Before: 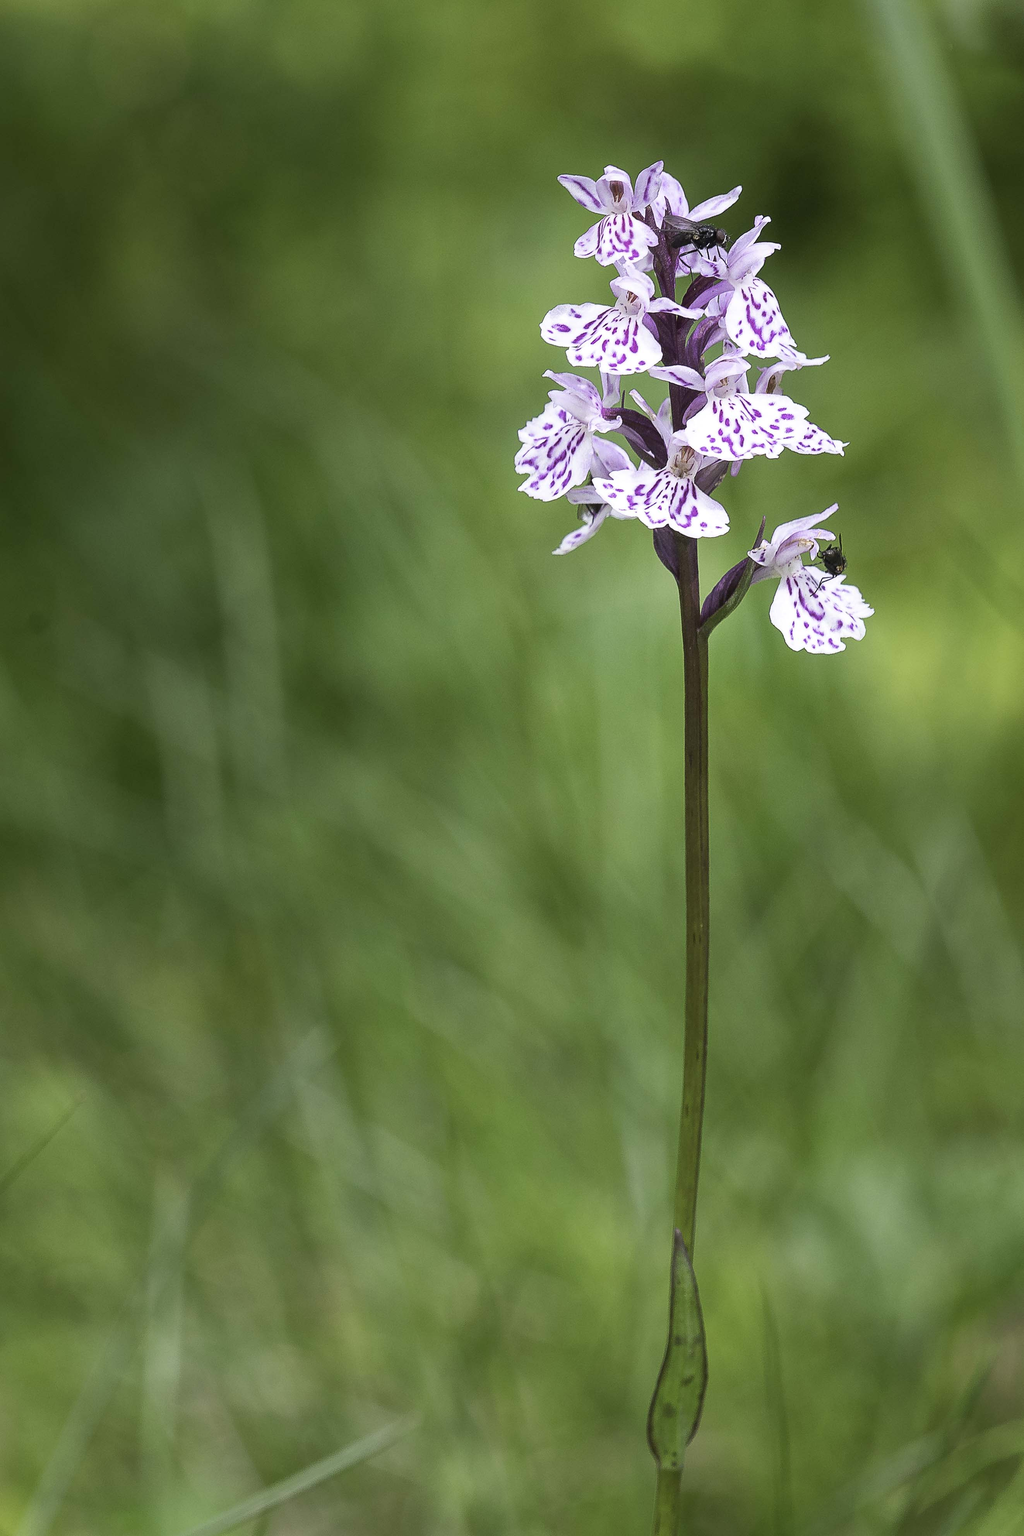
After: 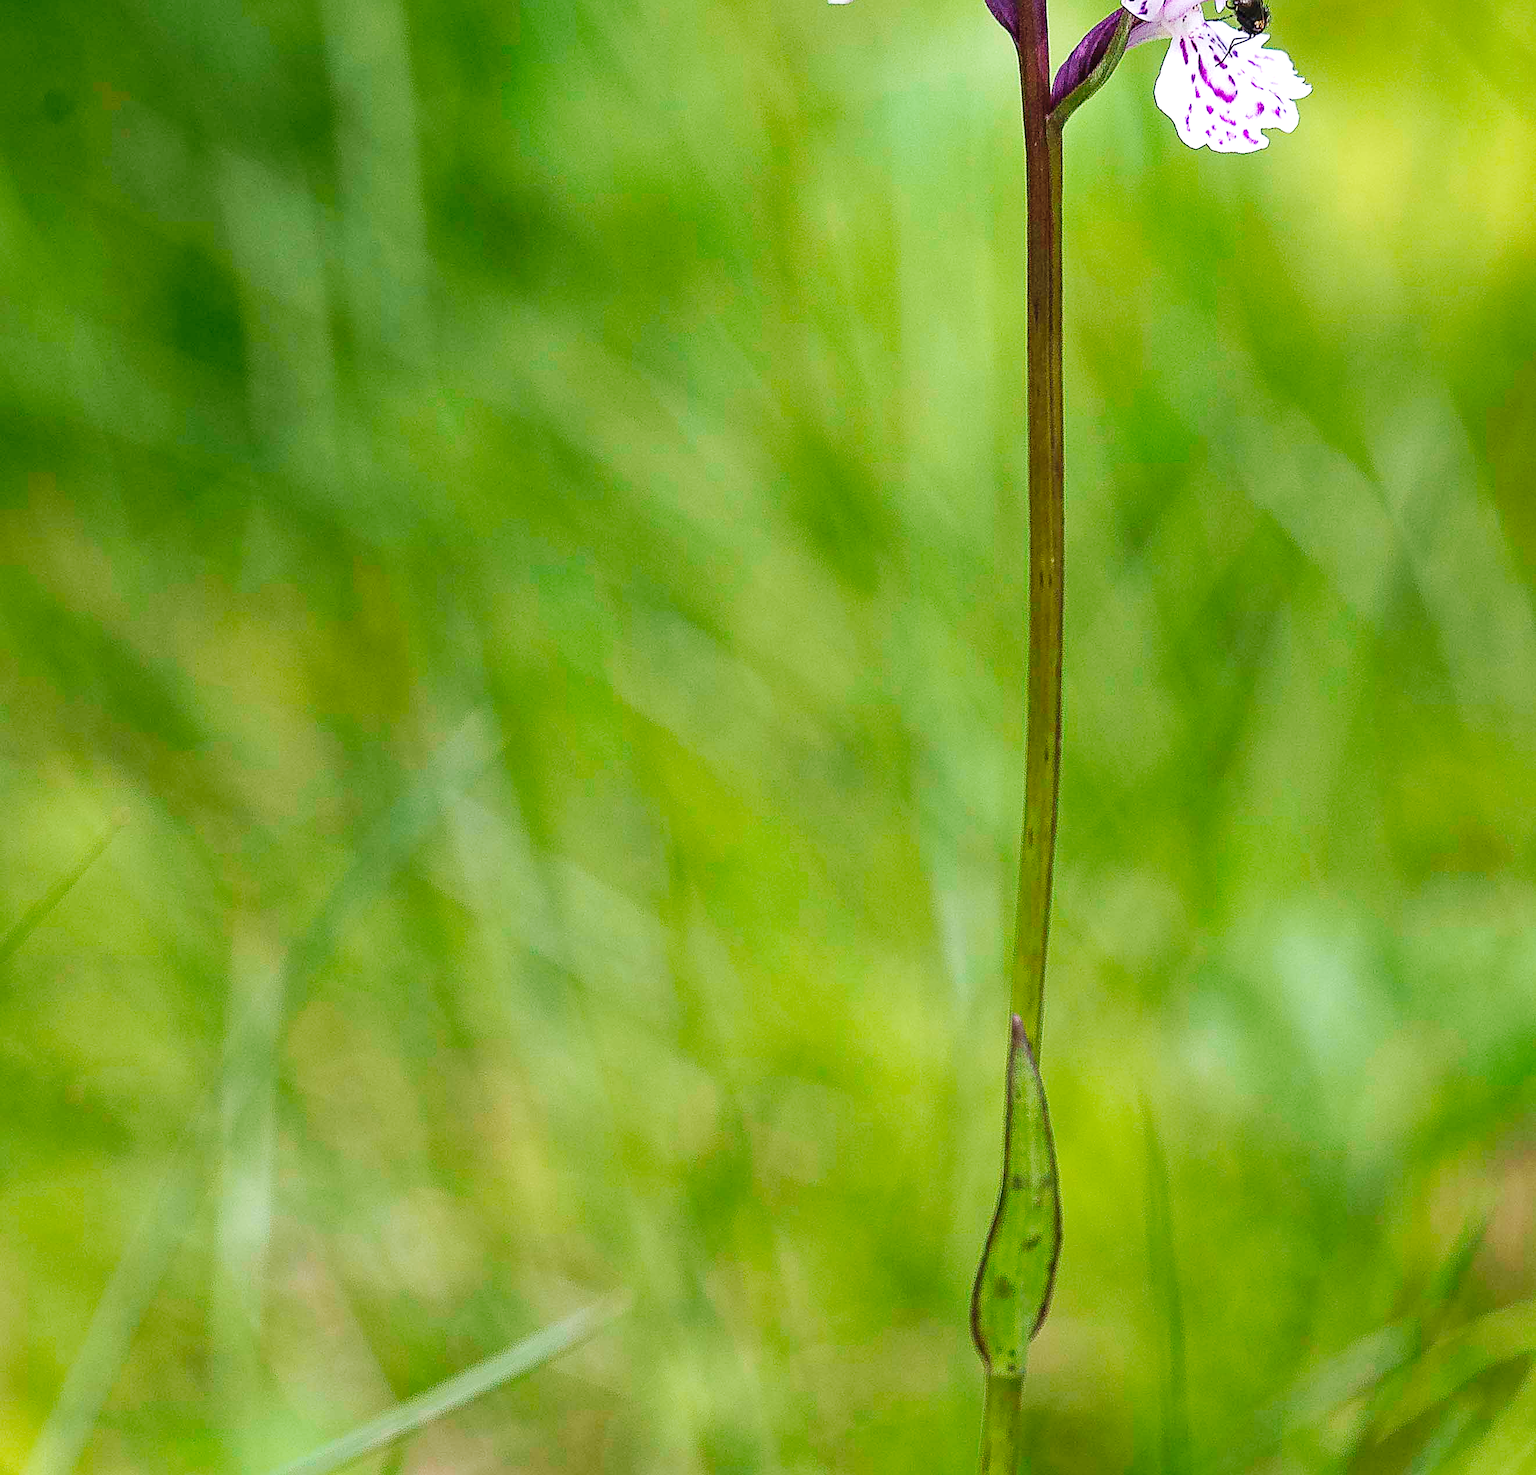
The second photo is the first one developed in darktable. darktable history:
sharpen: on, module defaults
velvia: on, module defaults
base curve: curves: ch0 [(0, 0) (0.036, 0.025) (0.121, 0.166) (0.206, 0.329) (0.605, 0.79) (1, 1)], preserve colors none
crop and rotate: top 35.967%
haze removal: strength 0.287, distance 0.25, compatibility mode true, adaptive false
